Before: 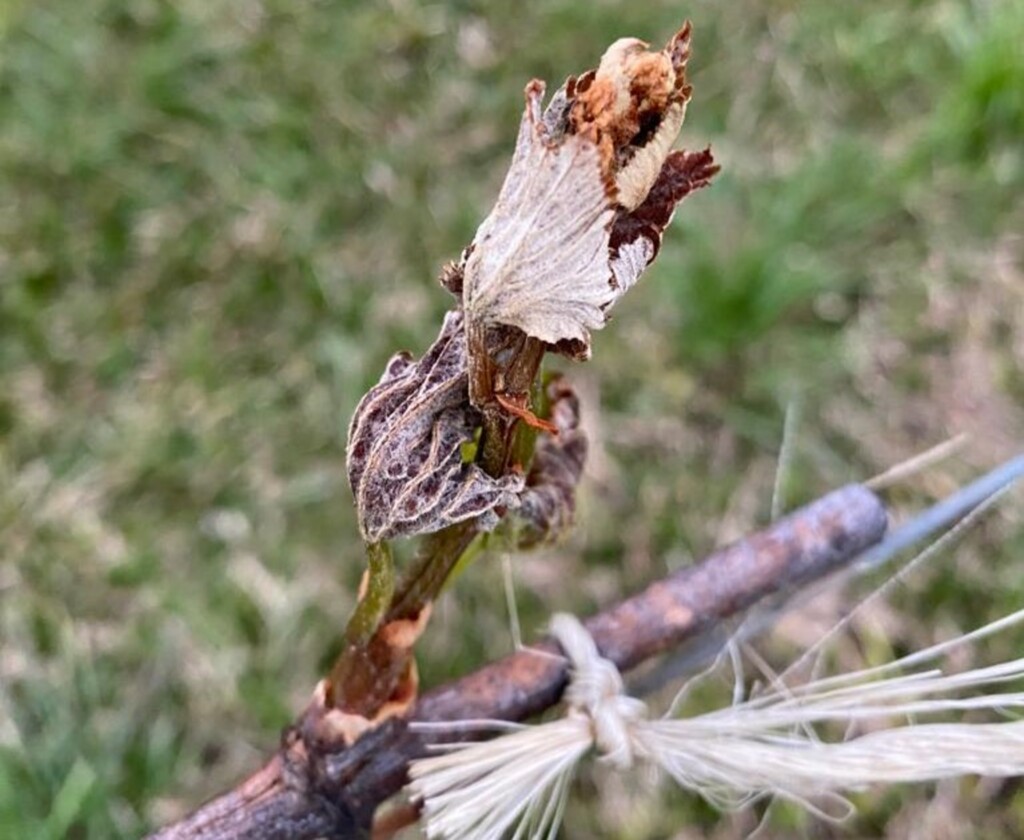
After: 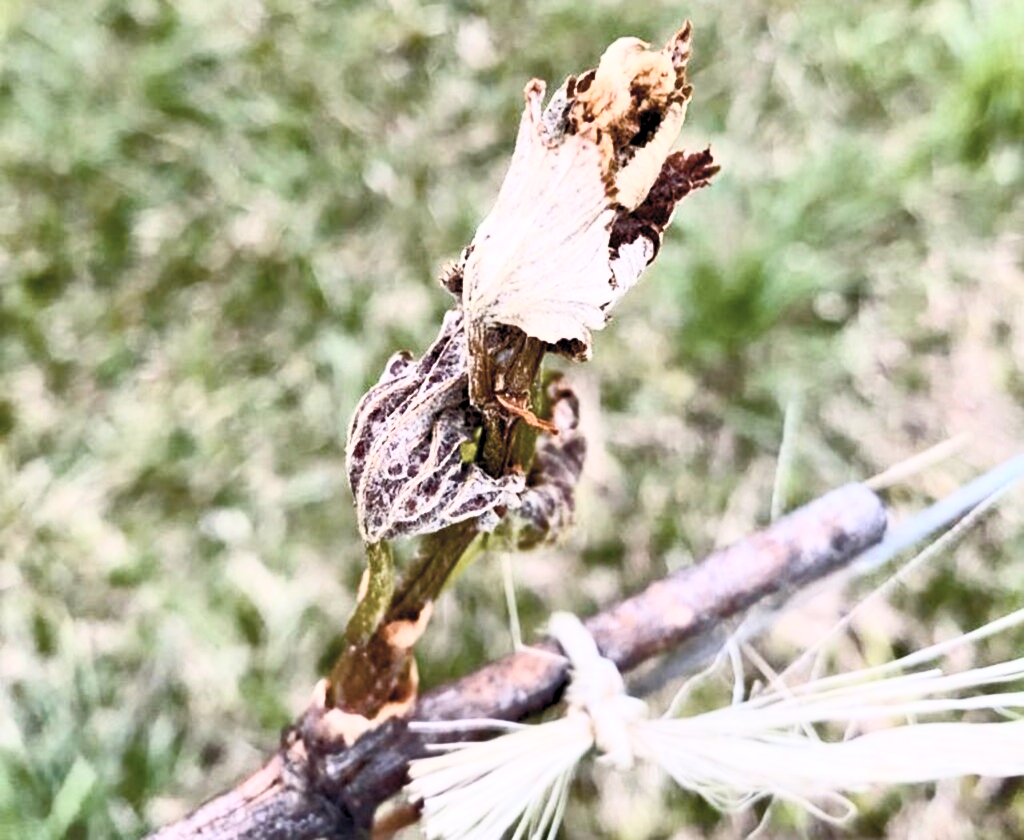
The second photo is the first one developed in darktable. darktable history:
color balance rgb: global offset › luminance -0.515%, perceptual saturation grading › global saturation 20%, perceptual saturation grading › highlights -25.685%, perceptual saturation grading › shadows 49.25%, global vibrance 20.611%
contrast brightness saturation: contrast 0.559, brightness 0.569, saturation -0.35
